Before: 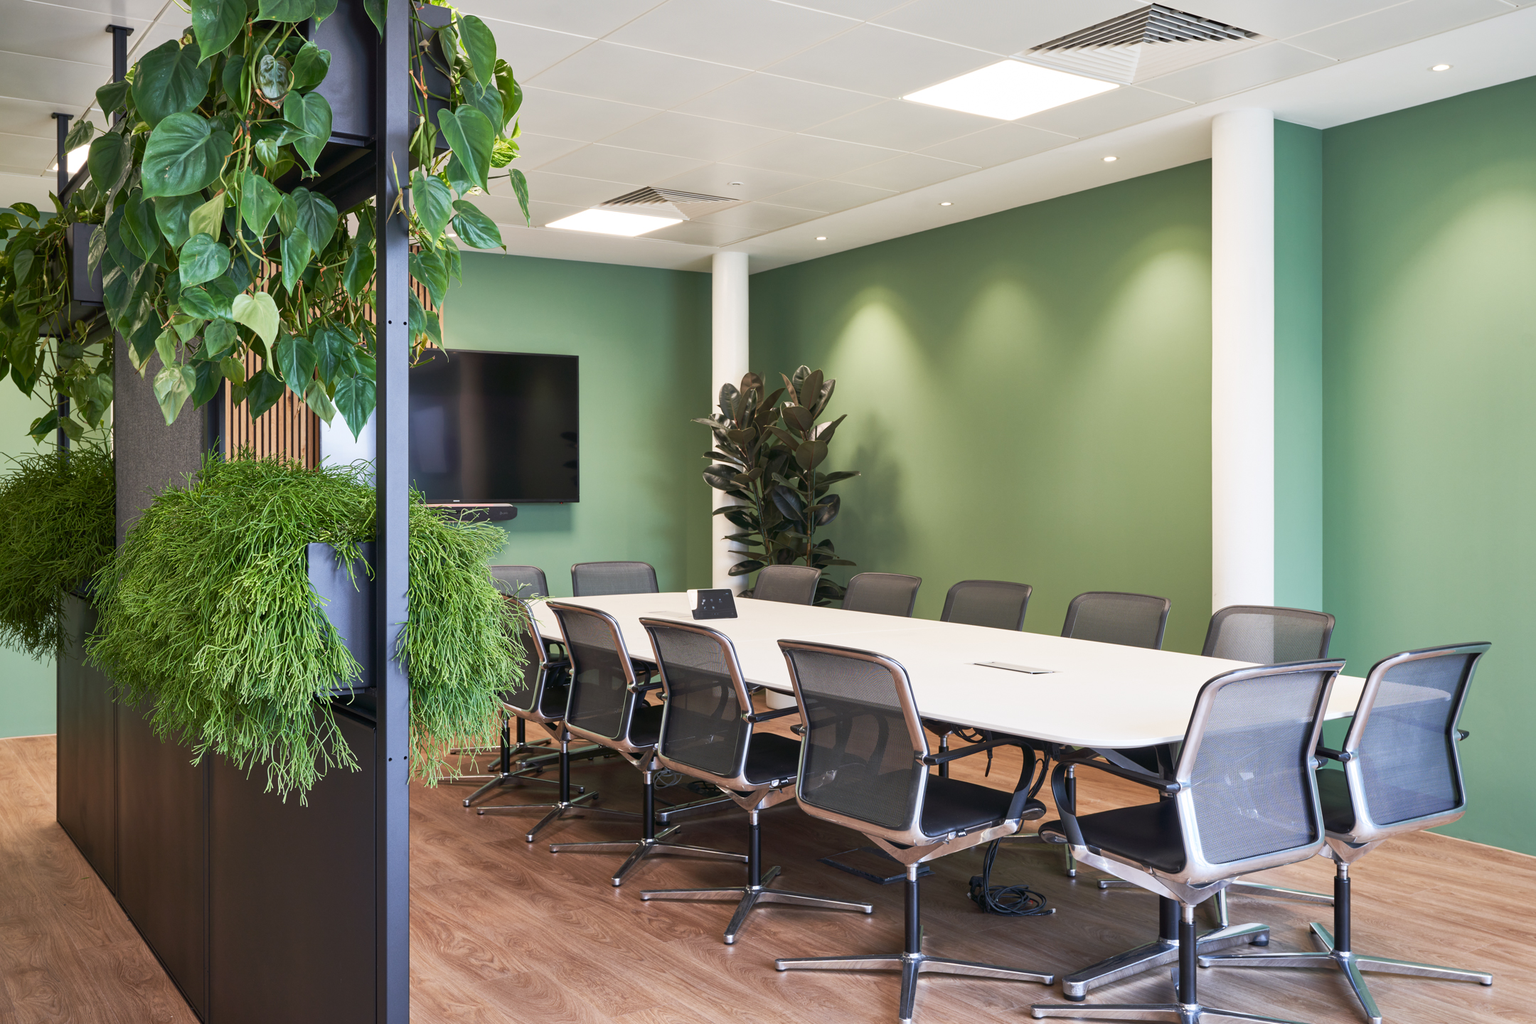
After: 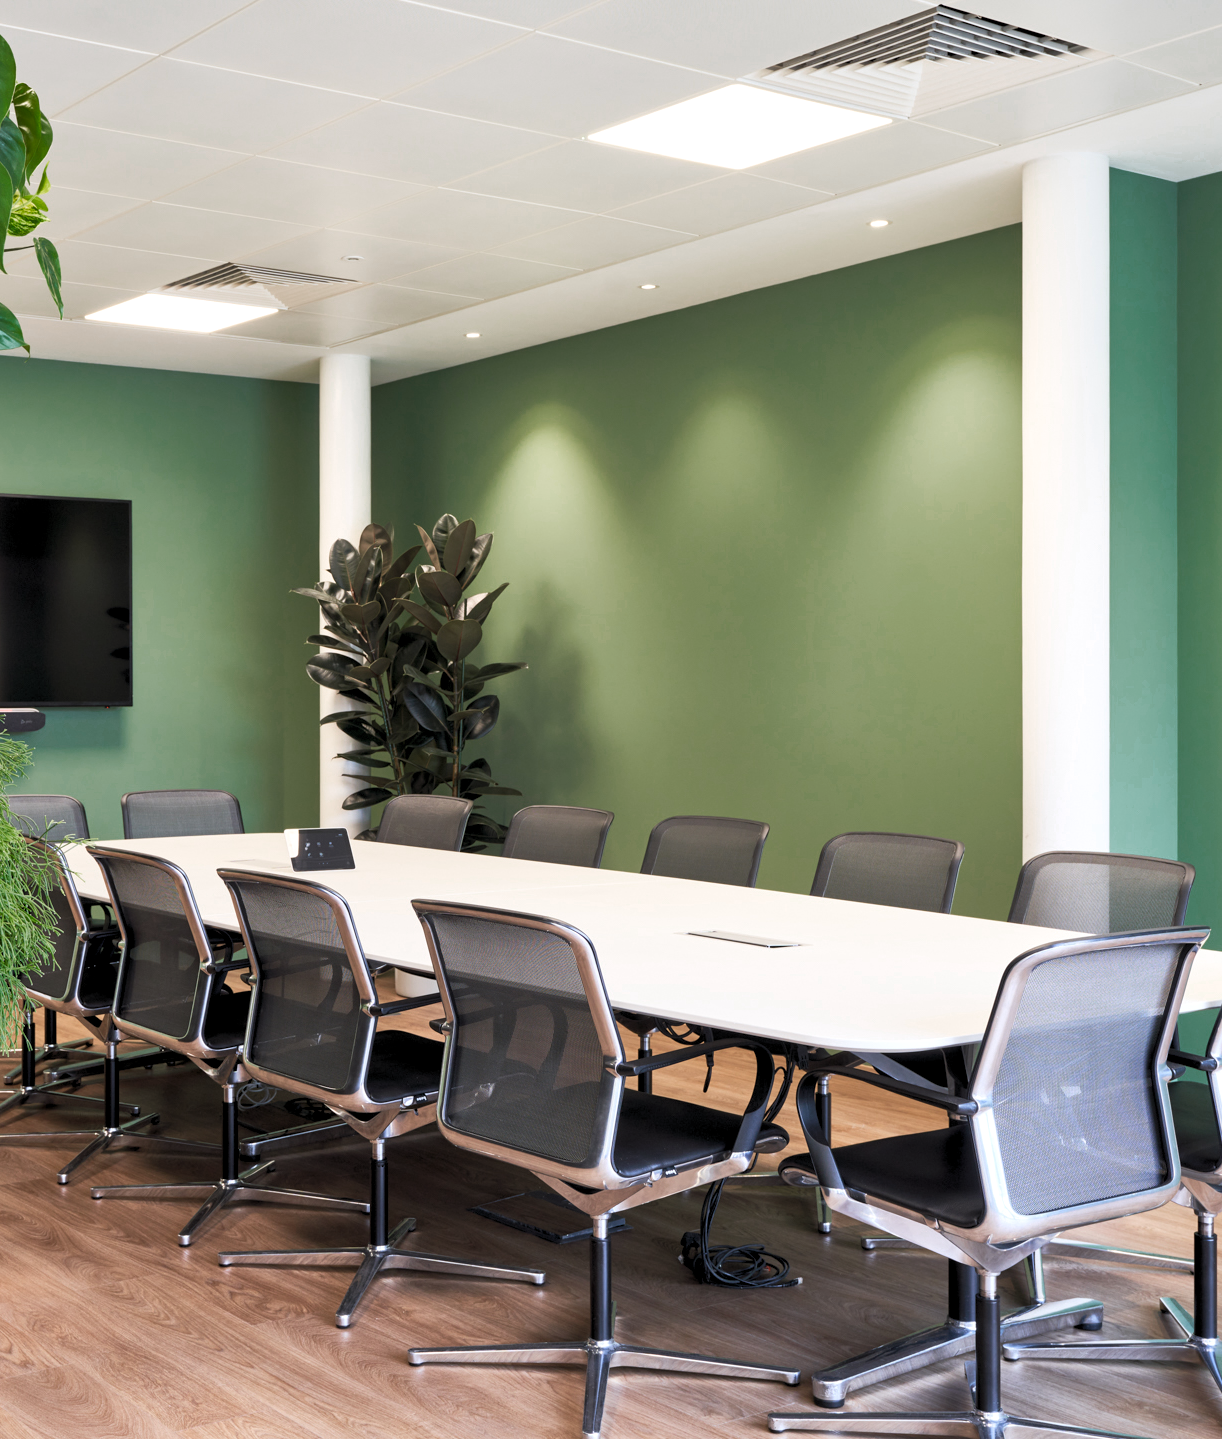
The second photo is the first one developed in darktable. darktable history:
crop: left 31.598%, top 0.003%, right 11.813%
levels: levels [0.073, 0.497, 0.972]
color zones: curves: ch0 [(0, 0.558) (0.143, 0.548) (0.286, 0.447) (0.429, 0.259) (0.571, 0.5) (0.714, 0.5) (0.857, 0.593) (1, 0.558)]; ch1 [(0, 0.543) (0.01, 0.544) (0.12, 0.492) (0.248, 0.458) (0.5, 0.534) (0.748, 0.5) (0.99, 0.469) (1, 0.543)]; ch2 [(0, 0.507) (0.143, 0.522) (0.286, 0.505) (0.429, 0.5) (0.571, 0.5) (0.714, 0.5) (0.857, 0.5) (1, 0.507)]
